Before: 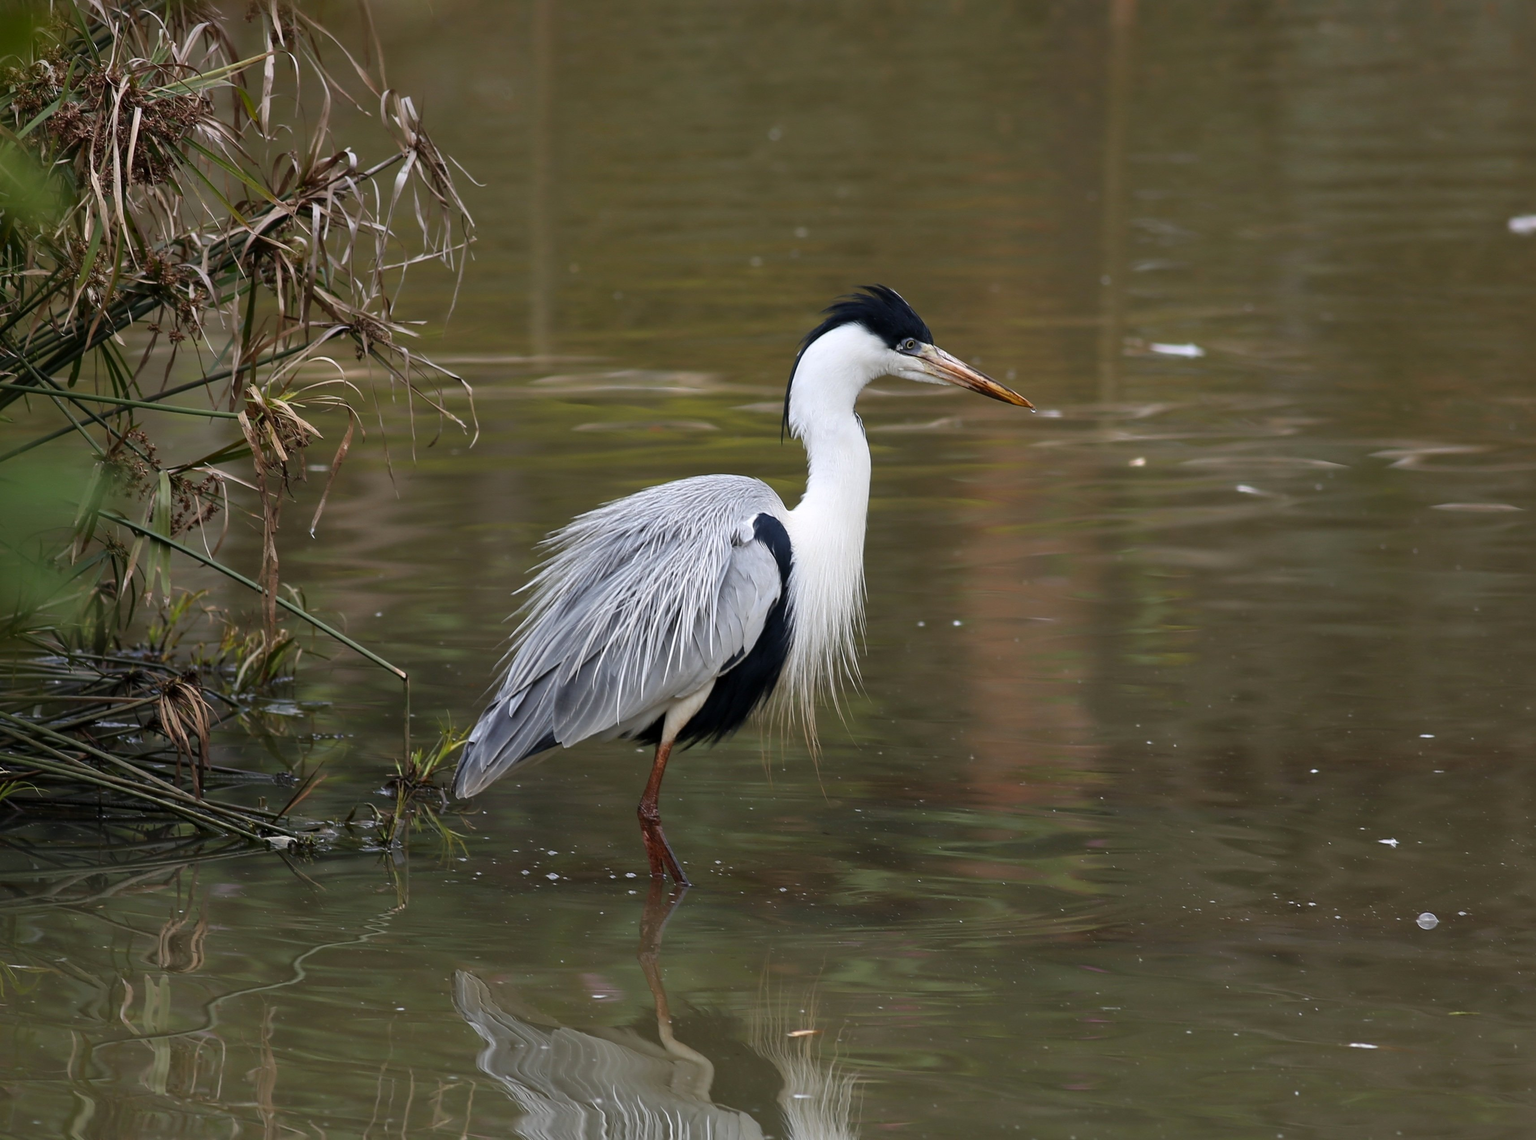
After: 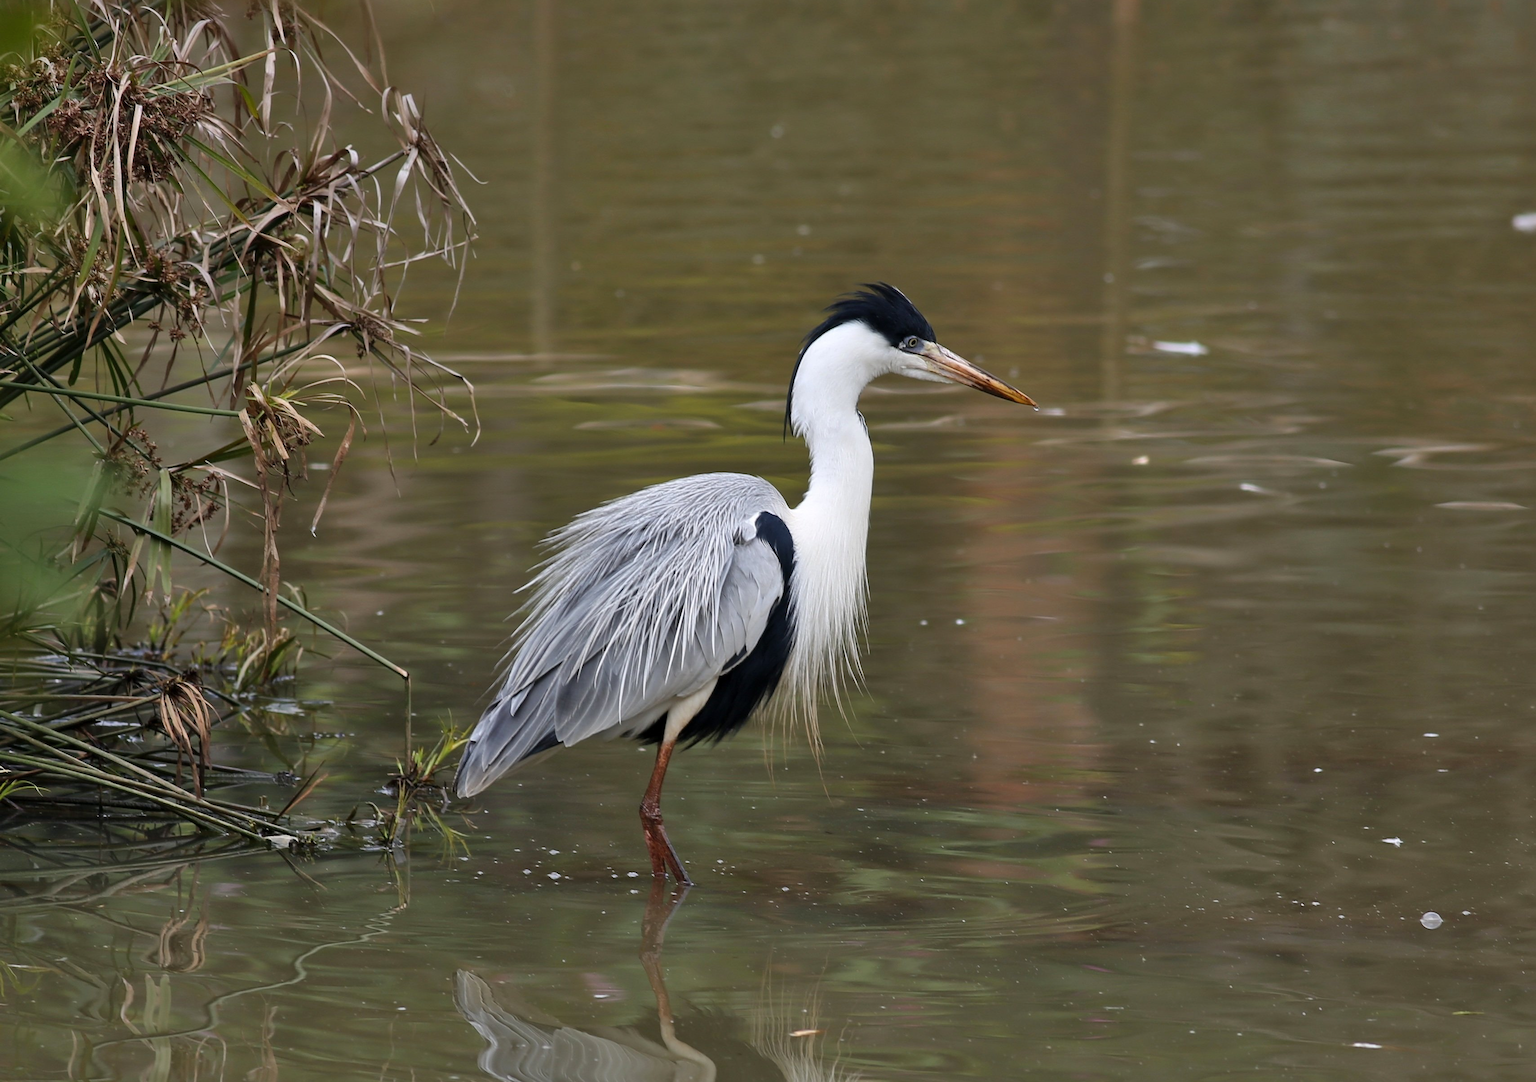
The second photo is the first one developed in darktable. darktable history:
crop: top 0.304%, right 0.255%, bottom 4.991%
shadows and highlights: soften with gaussian
